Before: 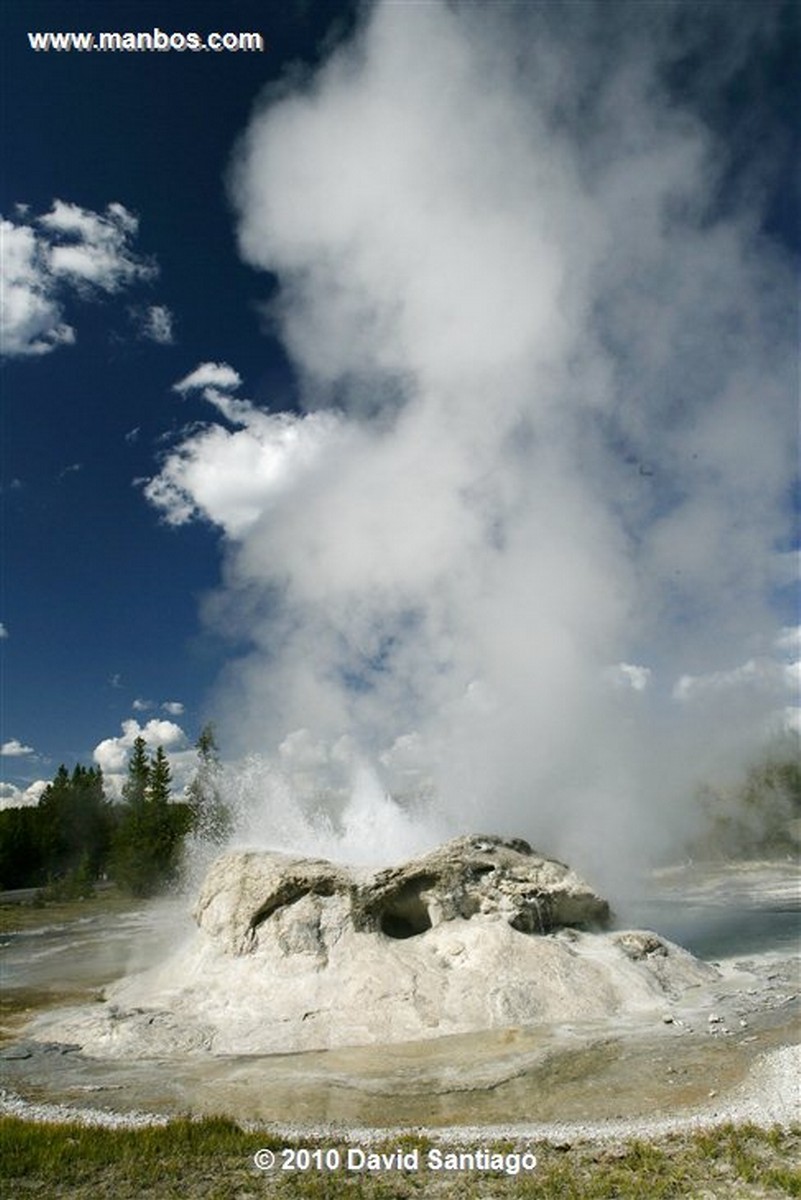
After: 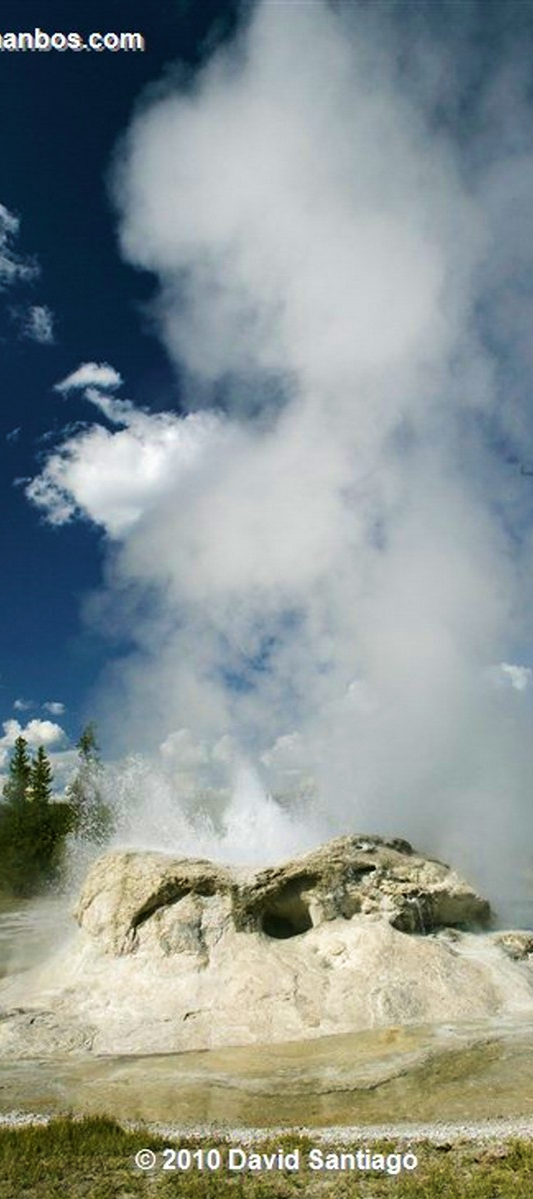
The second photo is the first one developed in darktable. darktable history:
velvia: strength 50%
crop and rotate: left 15.055%, right 18.278%
